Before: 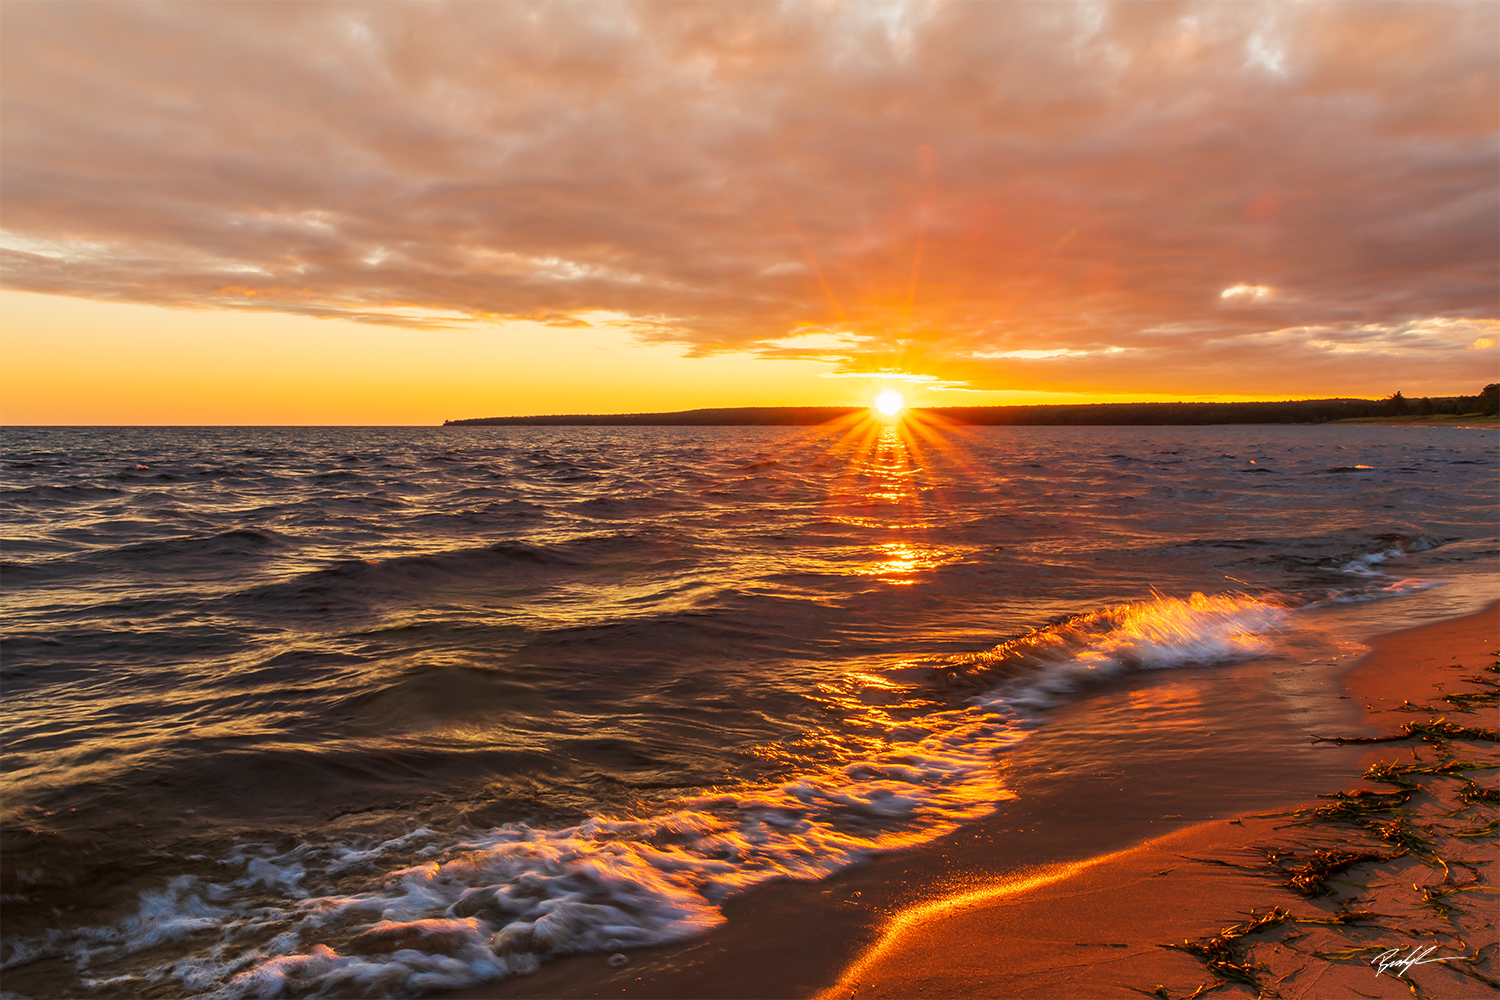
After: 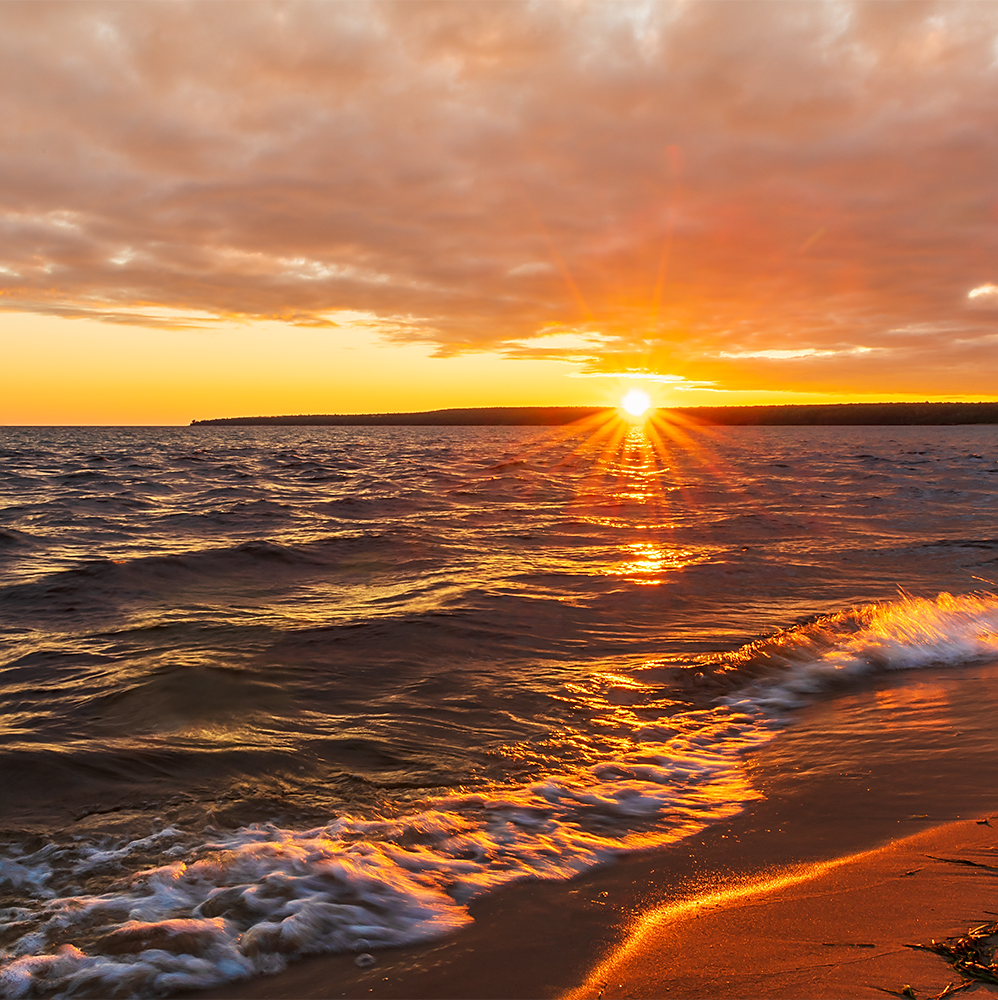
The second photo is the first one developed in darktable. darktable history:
crop: left 16.899%, right 16.556%
sharpen: radius 1.864, amount 0.398, threshold 1.271
